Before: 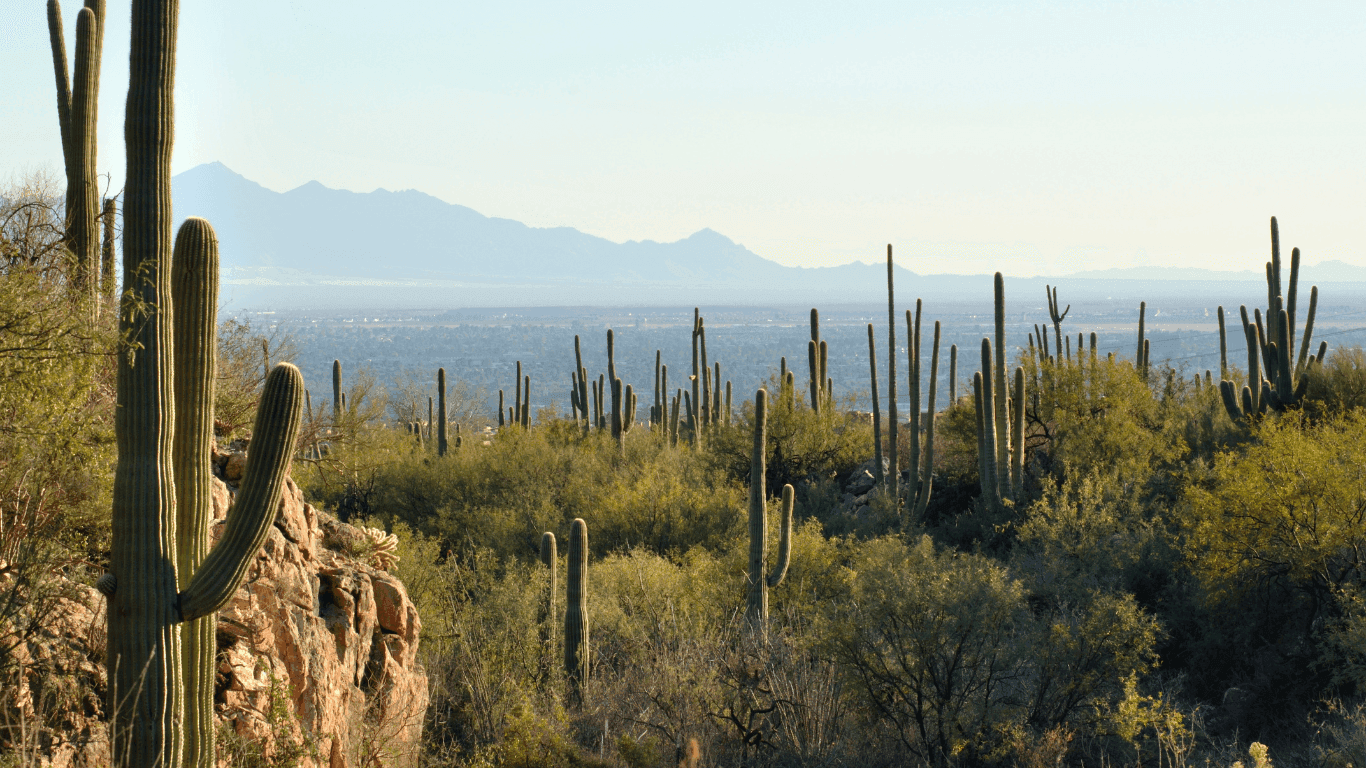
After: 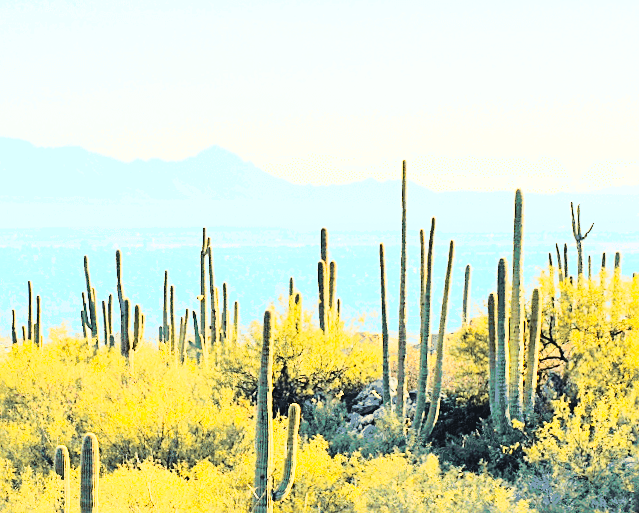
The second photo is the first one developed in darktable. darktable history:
rotate and perspective: rotation 0.062°, lens shift (vertical) 0.115, lens shift (horizontal) -0.133, crop left 0.047, crop right 0.94, crop top 0.061, crop bottom 0.94
crop: left 32.075%, top 10.976%, right 18.355%, bottom 17.596%
contrast brightness saturation: saturation 0.18
exposure: exposure 2 EV, compensate exposure bias true, compensate highlight preservation false
tone curve: curves: ch0 [(0, 0.026) (0.175, 0.178) (0.463, 0.502) (0.796, 0.764) (1, 0.961)]; ch1 [(0, 0) (0.437, 0.398) (0.469, 0.472) (0.505, 0.504) (0.553, 0.552) (1, 1)]; ch2 [(0, 0) (0.505, 0.495) (0.579, 0.579) (1, 1)], color space Lab, independent channels, preserve colors none
sharpen: on, module defaults
rgb curve: curves: ch0 [(0, 0) (0.21, 0.15) (0.24, 0.21) (0.5, 0.75) (0.75, 0.96) (0.89, 0.99) (1, 1)]; ch1 [(0, 0.02) (0.21, 0.13) (0.25, 0.2) (0.5, 0.67) (0.75, 0.9) (0.89, 0.97) (1, 1)]; ch2 [(0, 0.02) (0.21, 0.13) (0.25, 0.2) (0.5, 0.67) (0.75, 0.9) (0.89, 0.97) (1, 1)], compensate middle gray true
